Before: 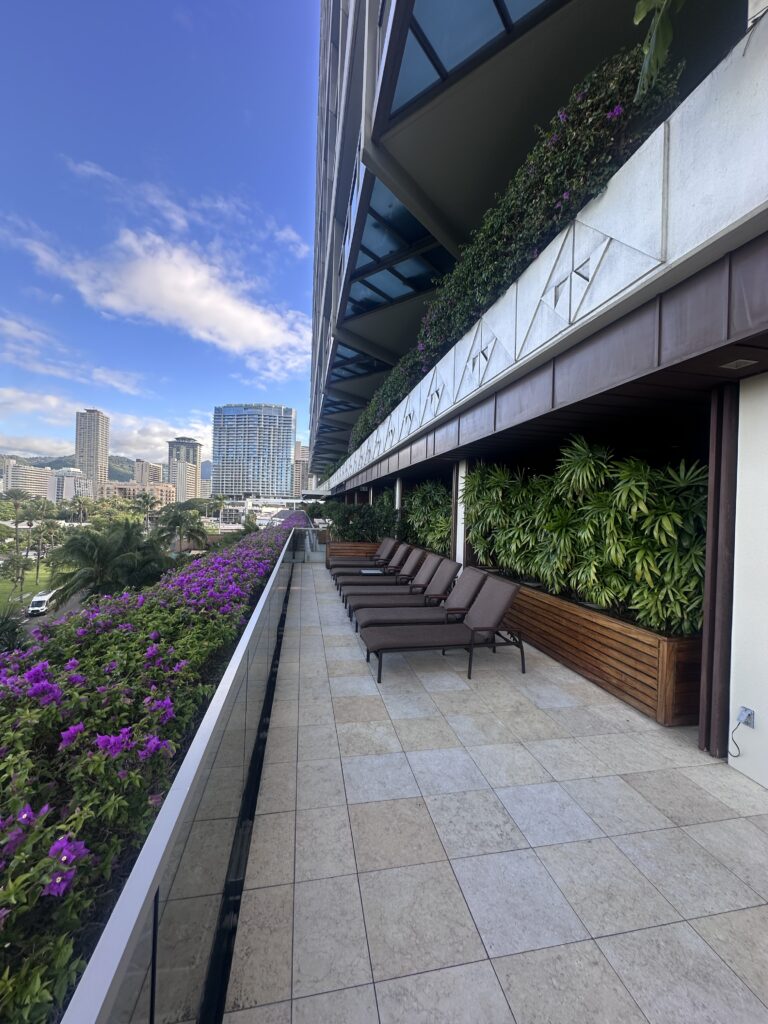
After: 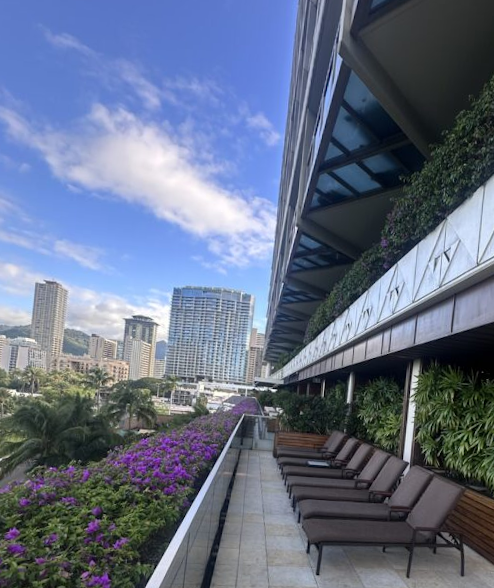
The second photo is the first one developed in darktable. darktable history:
crop and rotate: angle -4.24°, left 2.2%, top 6.723%, right 27.209%, bottom 30.315%
